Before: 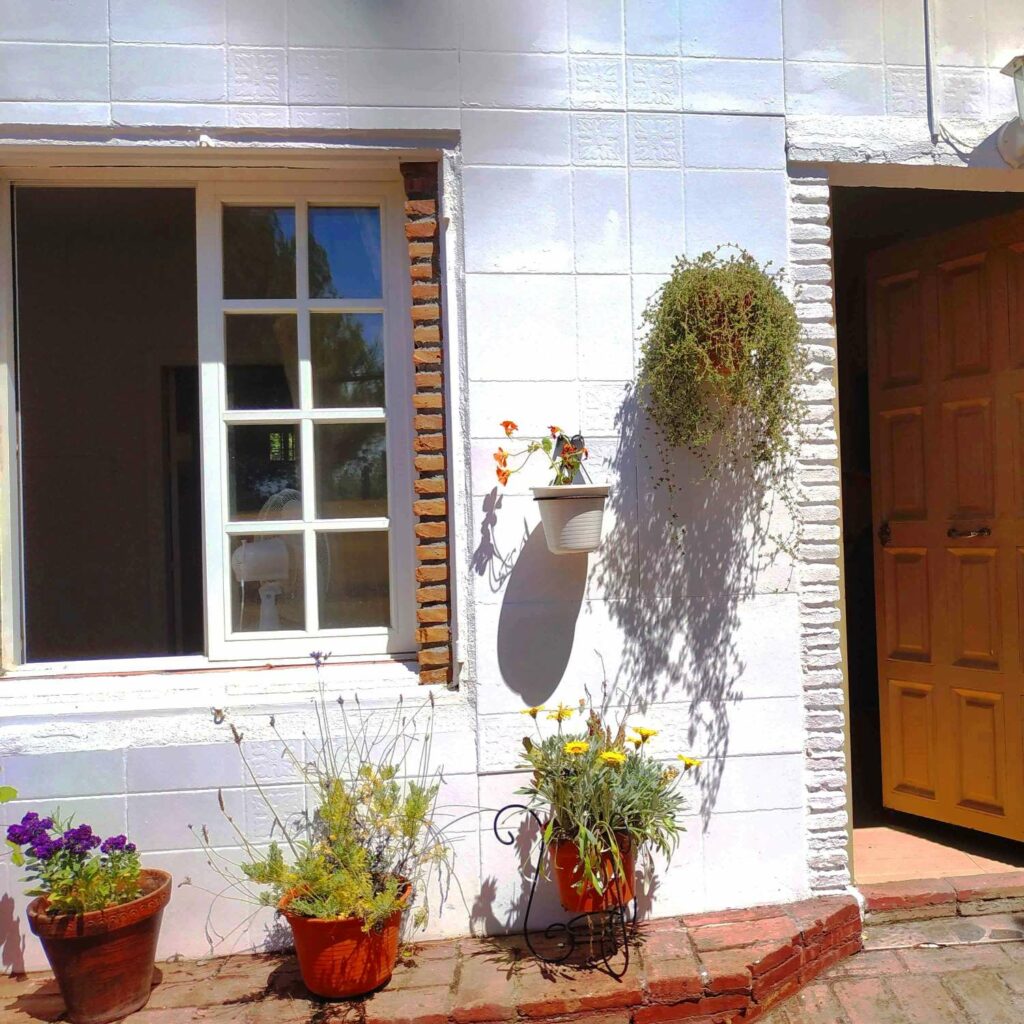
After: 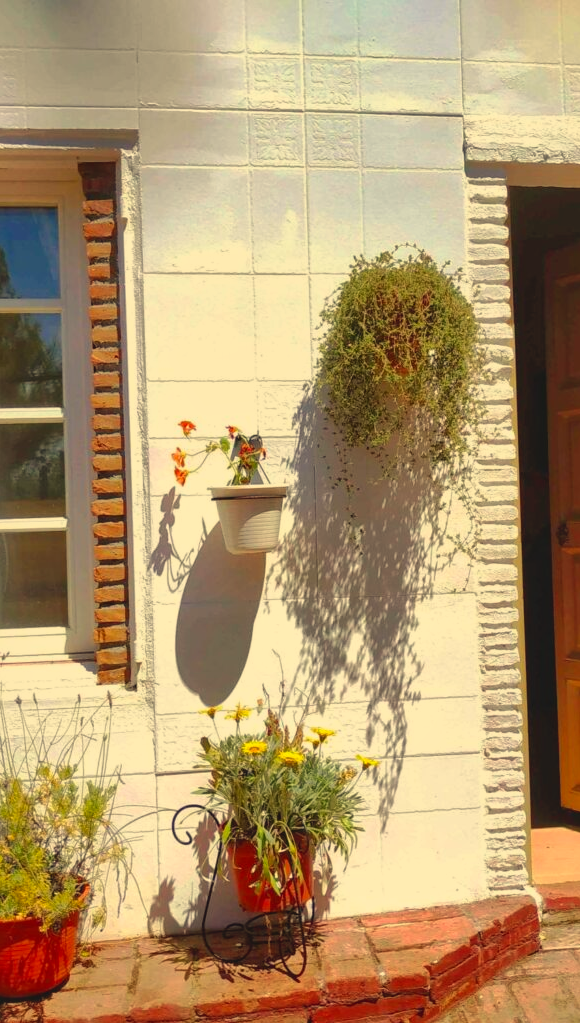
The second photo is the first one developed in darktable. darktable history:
local contrast: mode bilateral grid, contrast 20, coarseness 50, detail 130%, midtone range 0.2
crop: left 31.458%, top 0%, right 11.876%
lowpass: radius 0.1, contrast 0.85, saturation 1.1, unbound 0
white balance: red 1.08, blue 0.791
